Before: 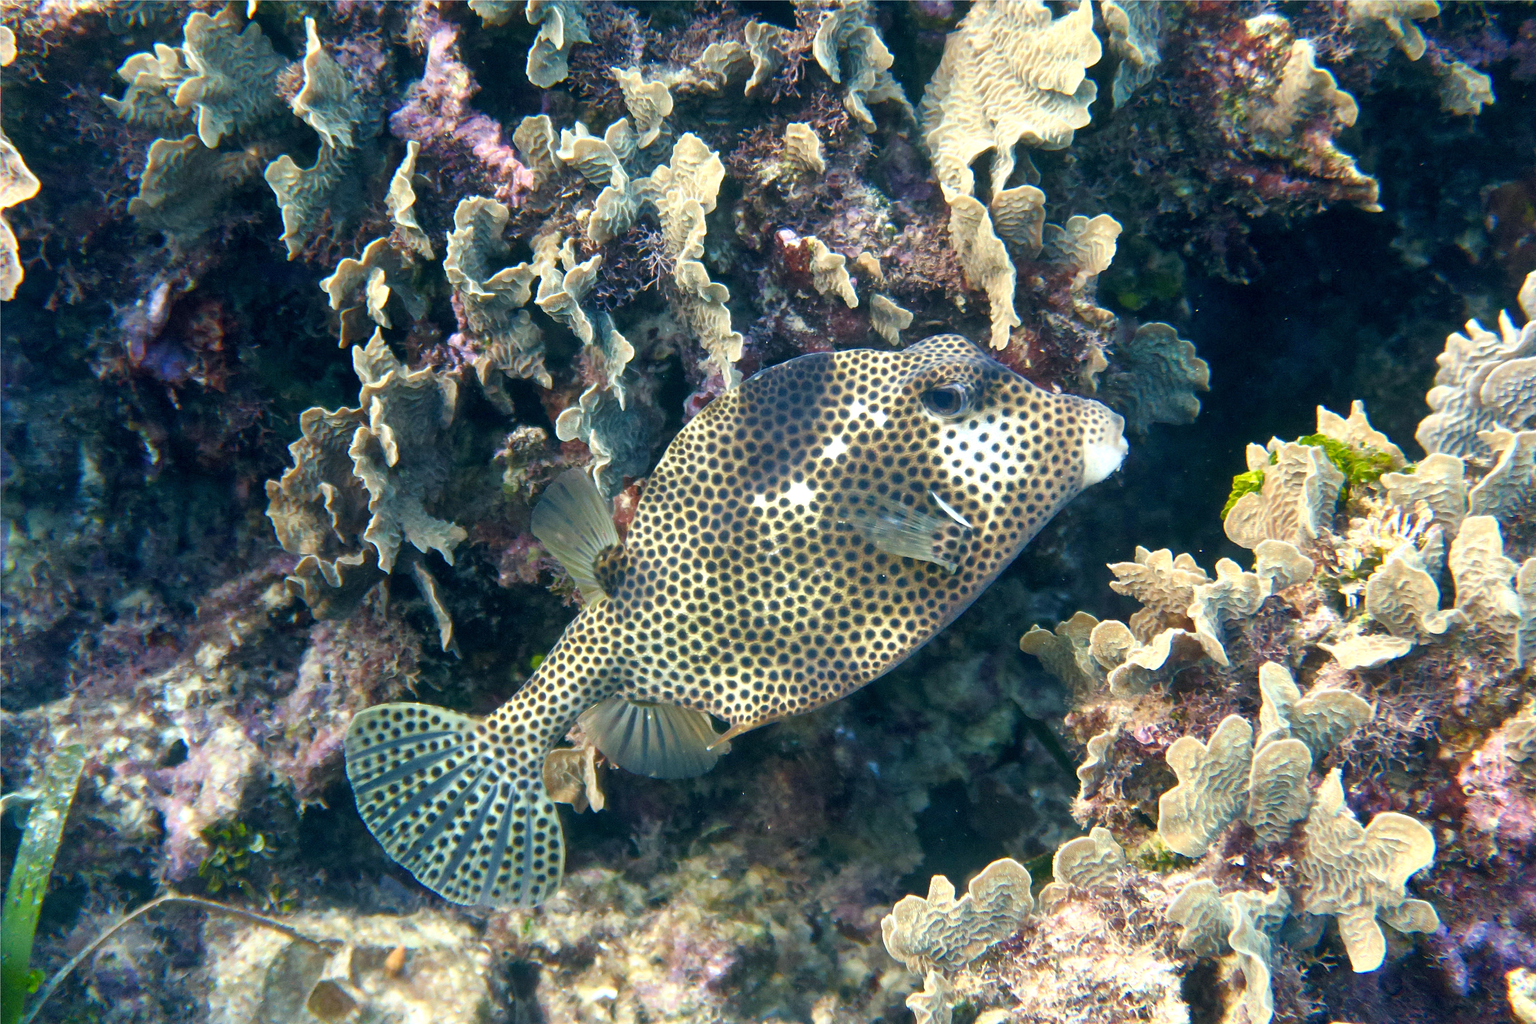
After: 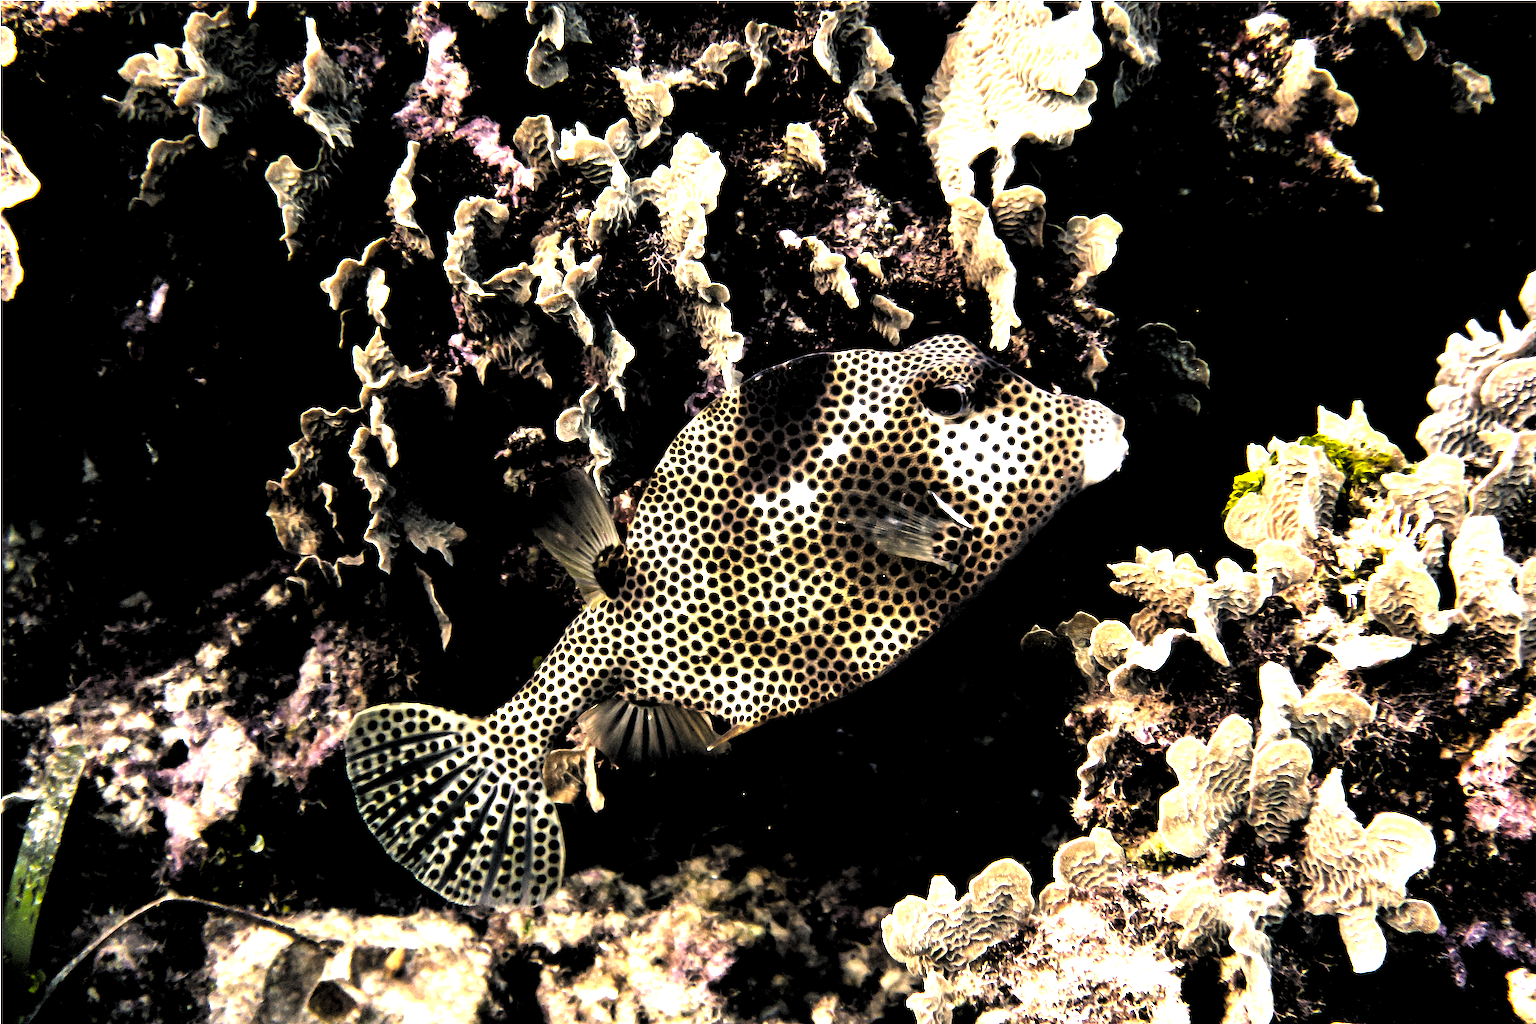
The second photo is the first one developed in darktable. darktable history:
levels: levels [0.514, 0.759, 1]
color correction: highlights a* 17.73, highlights b* 18.79
exposure: black level correction 0.001, exposure 0.957 EV, compensate highlight preservation false
